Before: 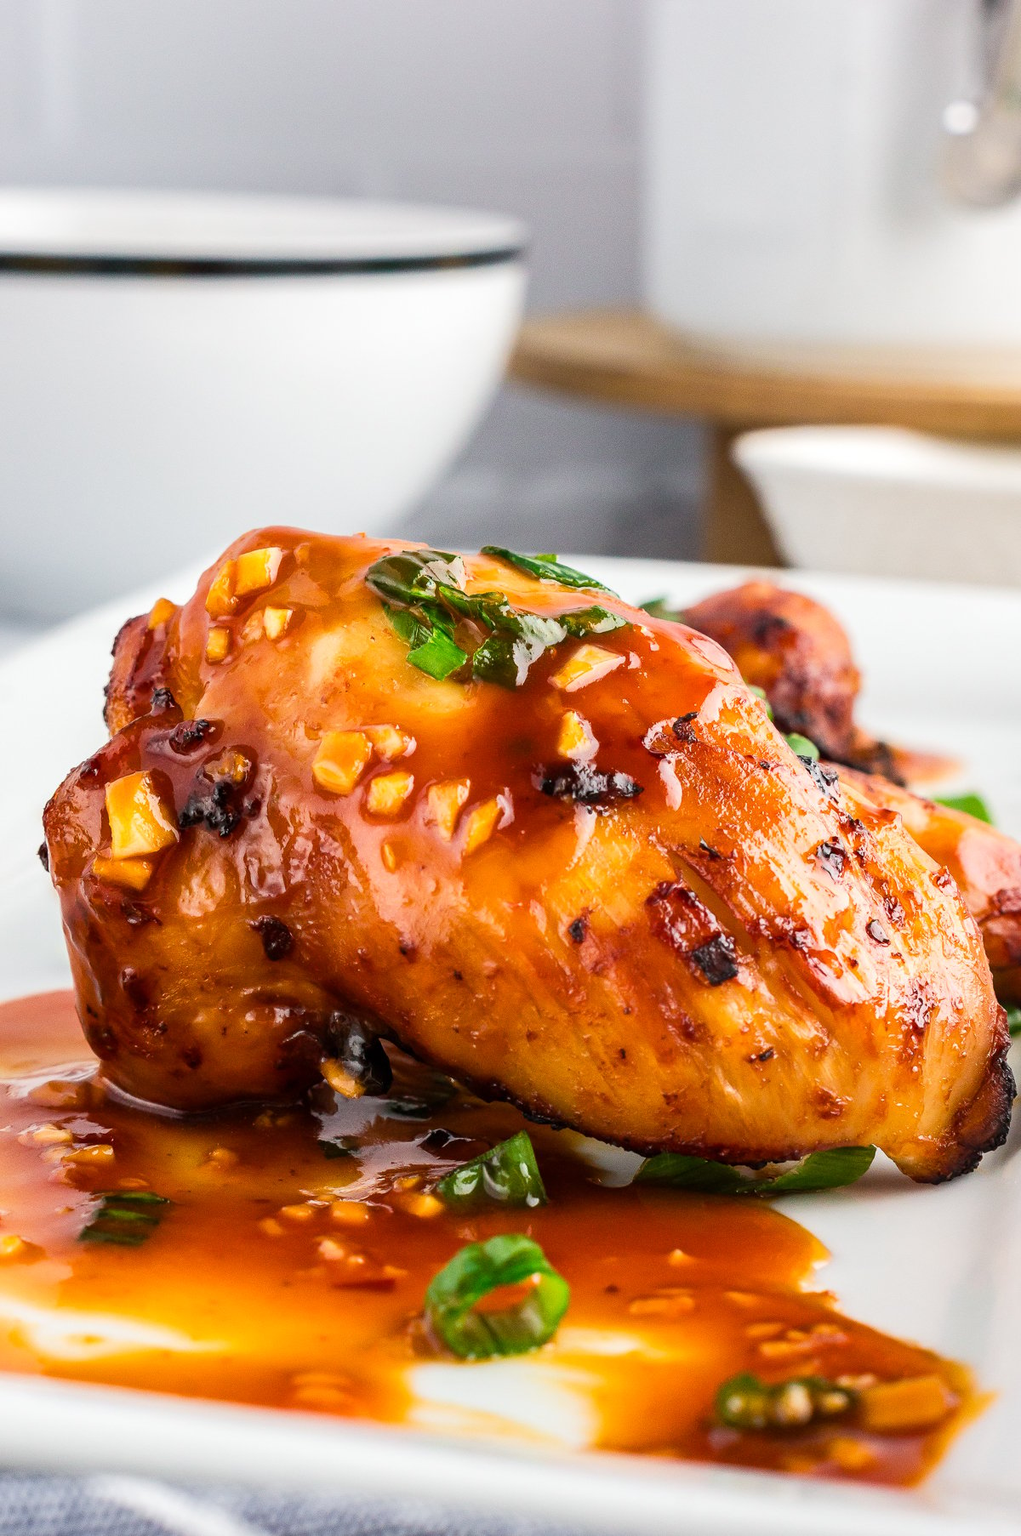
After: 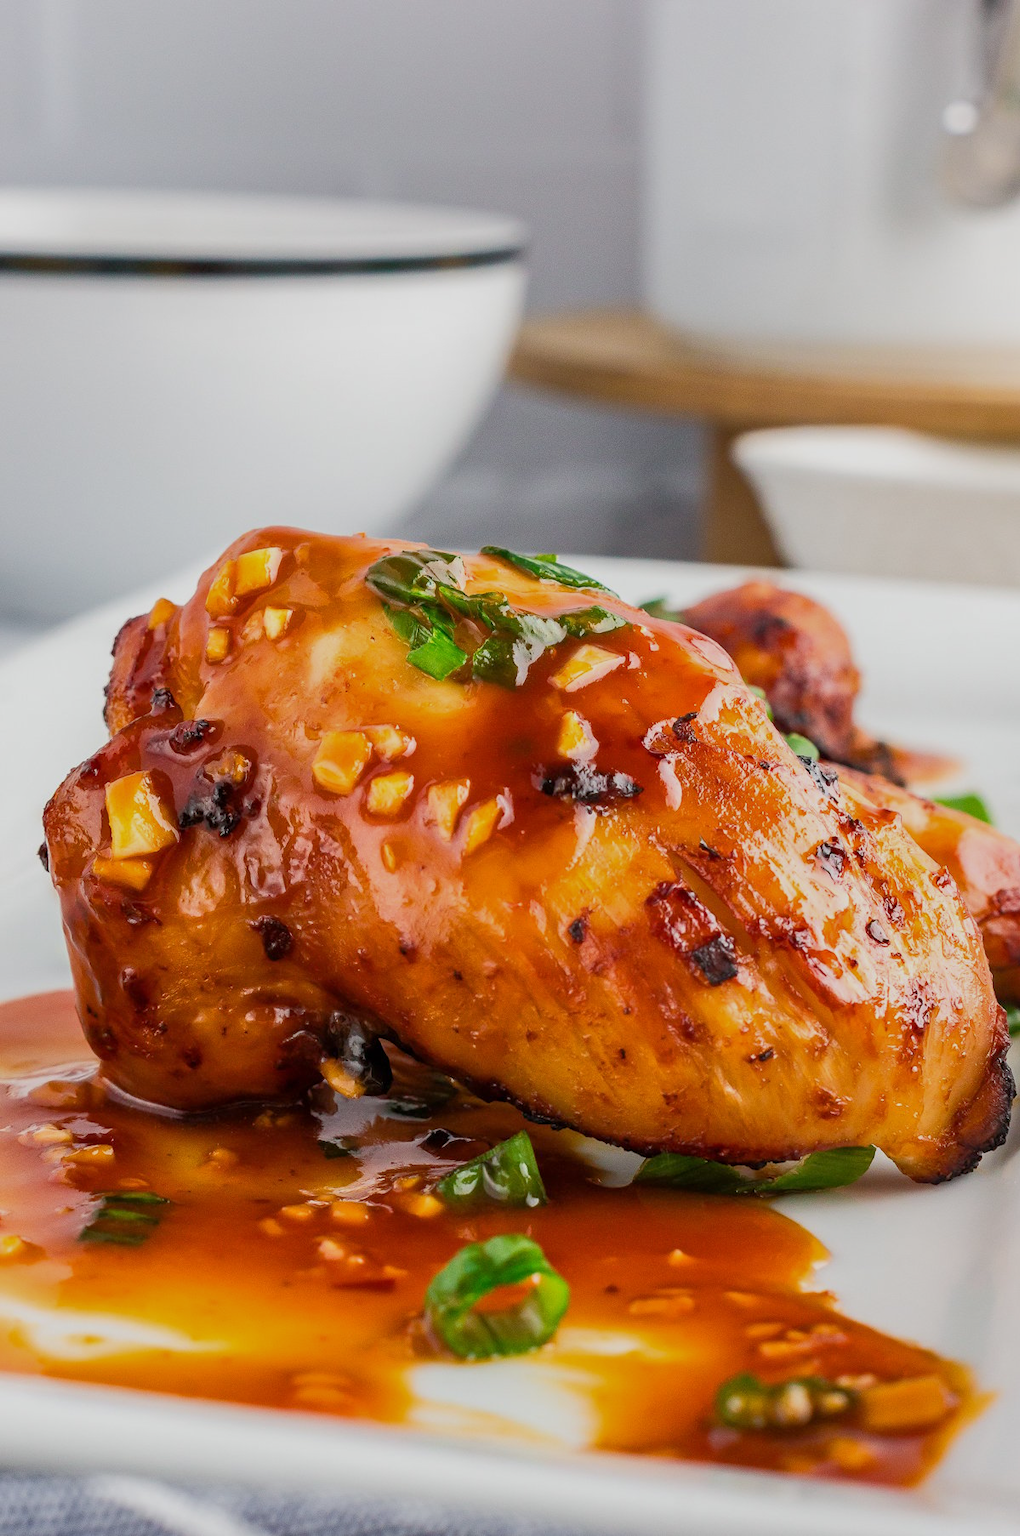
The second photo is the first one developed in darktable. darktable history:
tone equalizer: -8 EV 0.253 EV, -7 EV 0.449 EV, -6 EV 0.454 EV, -5 EV 0.226 EV, -3 EV -0.272 EV, -2 EV -0.423 EV, -1 EV -0.427 EV, +0 EV -0.24 EV, smoothing diameter 2.2%, edges refinement/feathering 21.95, mask exposure compensation -1.57 EV, filter diffusion 5
